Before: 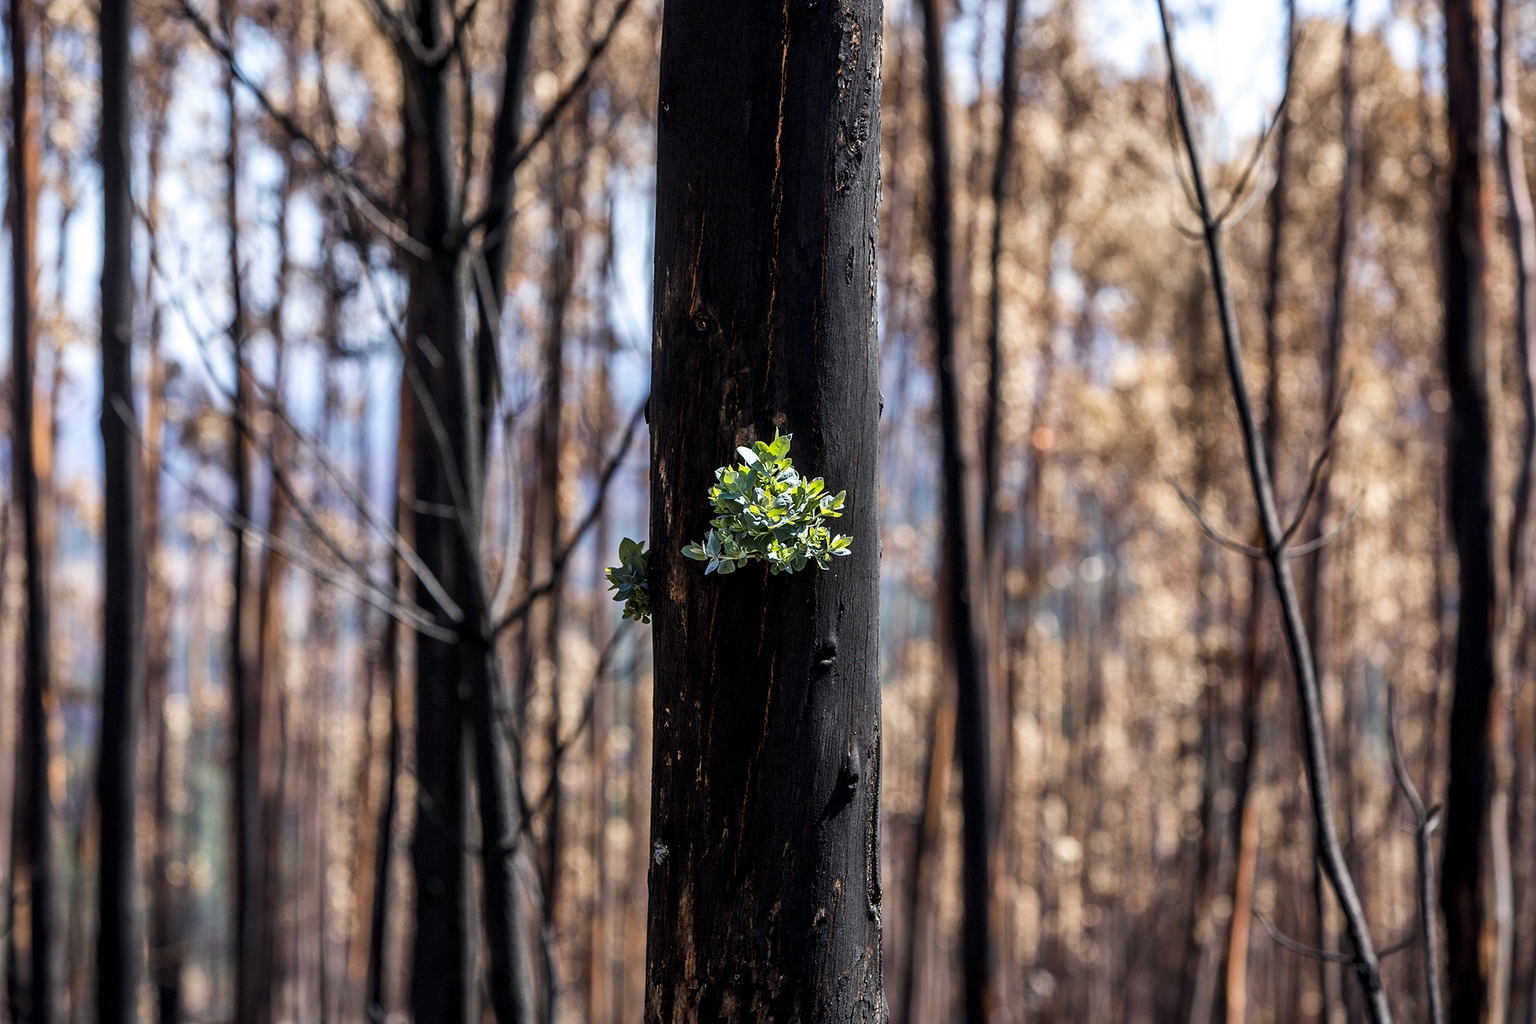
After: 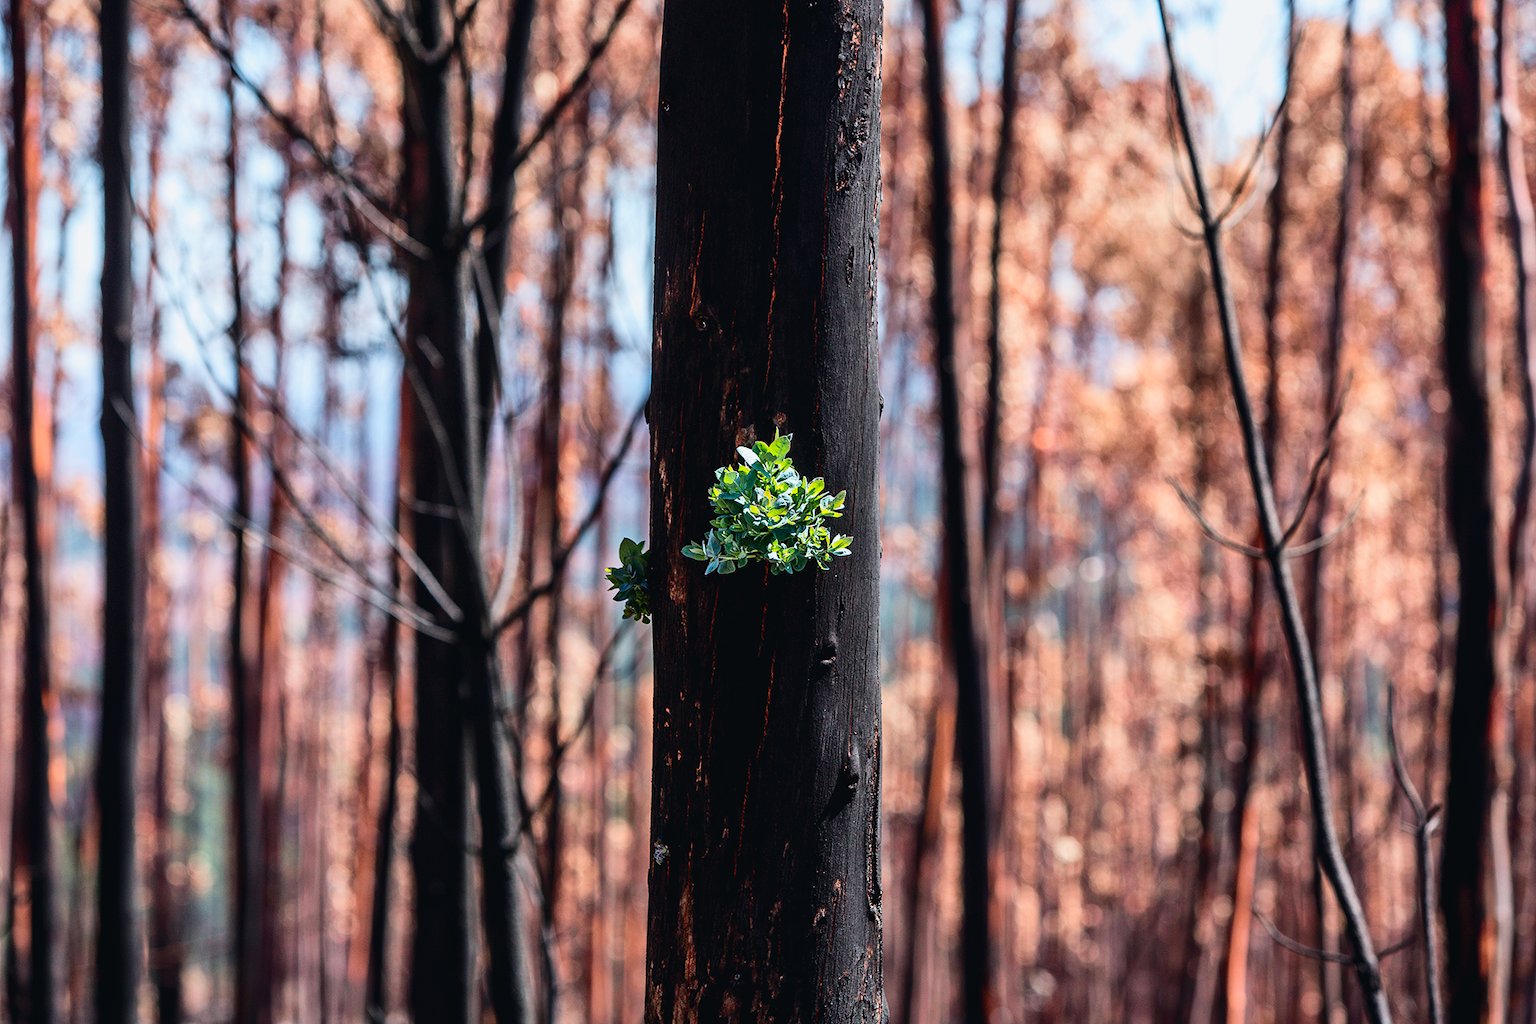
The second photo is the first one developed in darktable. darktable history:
tone curve: curves: ch0 [(0, 0.025) (0.15, 0.143) (0.452, 0.486) (0.751, 0.788) (1, 0.961)]; ch1 [(0, 0) (0.43, 0.408) (0.476, 0.469) (0.497, 0.494) (0.546, 0.571) (0.566, 0.607) (0.62, 0.657) (1, 1)]; ch2 [(0, 0) (0.386, 0.397) (0.505, 0.498) (0.547, 0.546) (0.579, 0.58) (1, 1)], color space Lab, independent channels, preserve colors none
